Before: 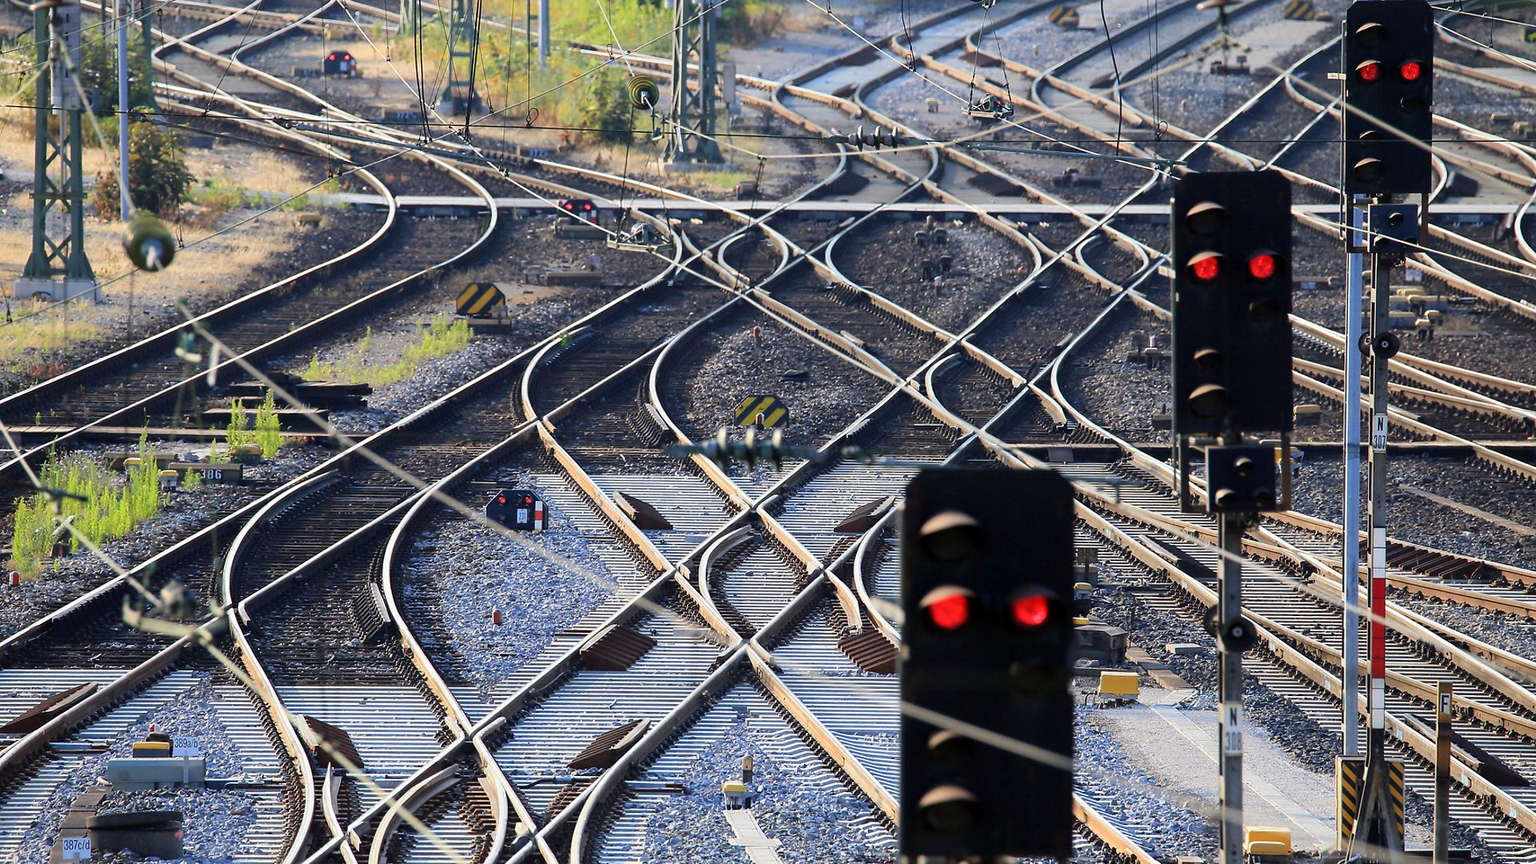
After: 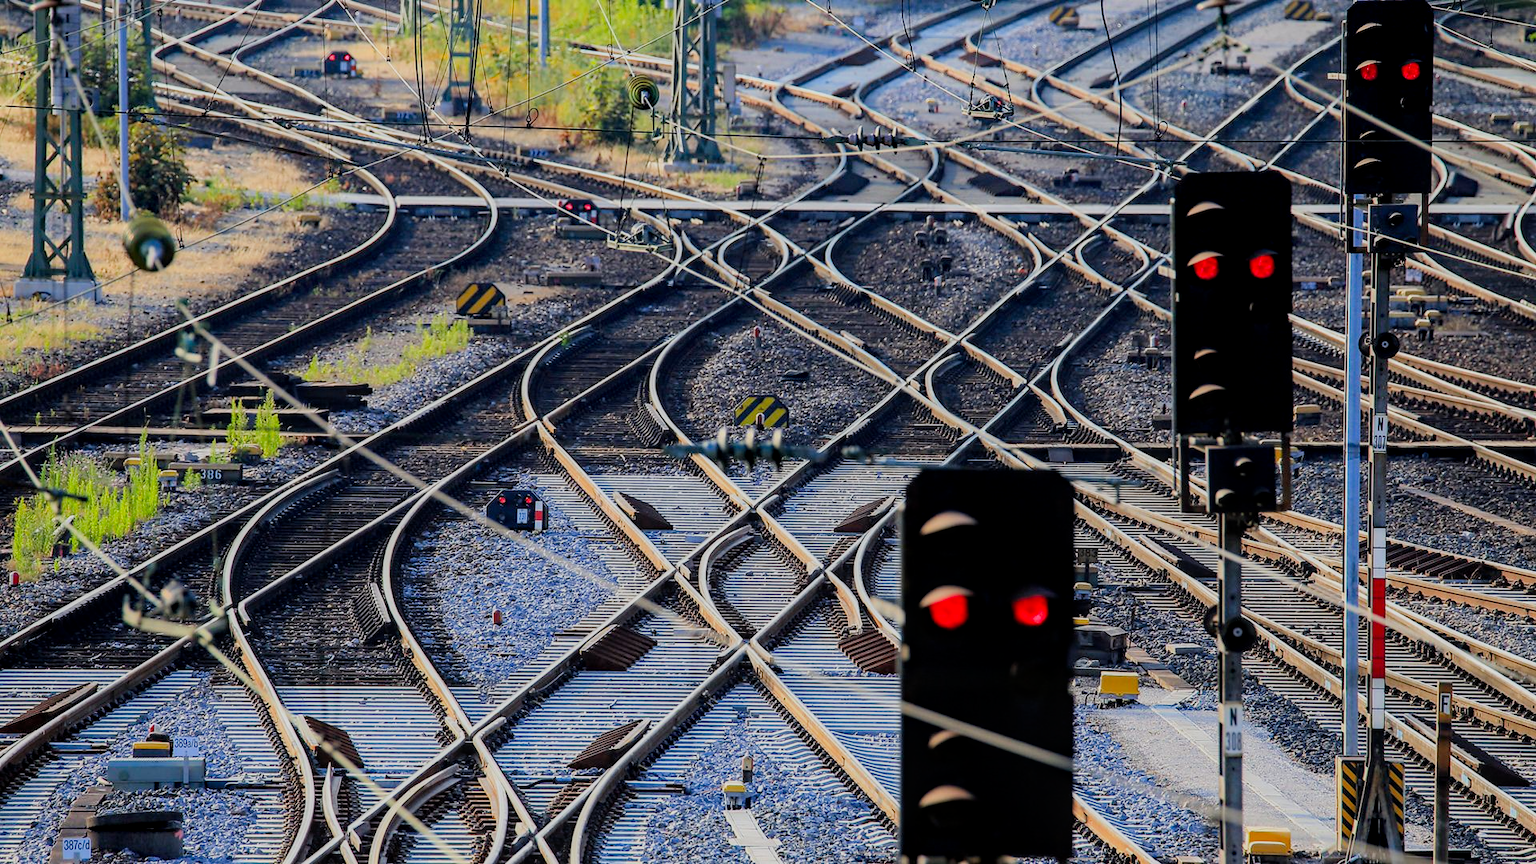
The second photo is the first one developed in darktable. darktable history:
color correction: highlights b* -0.013, saturation 1.27
shadows and highlights: shadows 5.19, soften with gaussian
local contrast: on, module defaults
haze removal: compatibility mode true, adaptive false
filmic rgb: black relative exposure -7.65 EV, white relative exposure 4.56 EV, hardness 3.61
